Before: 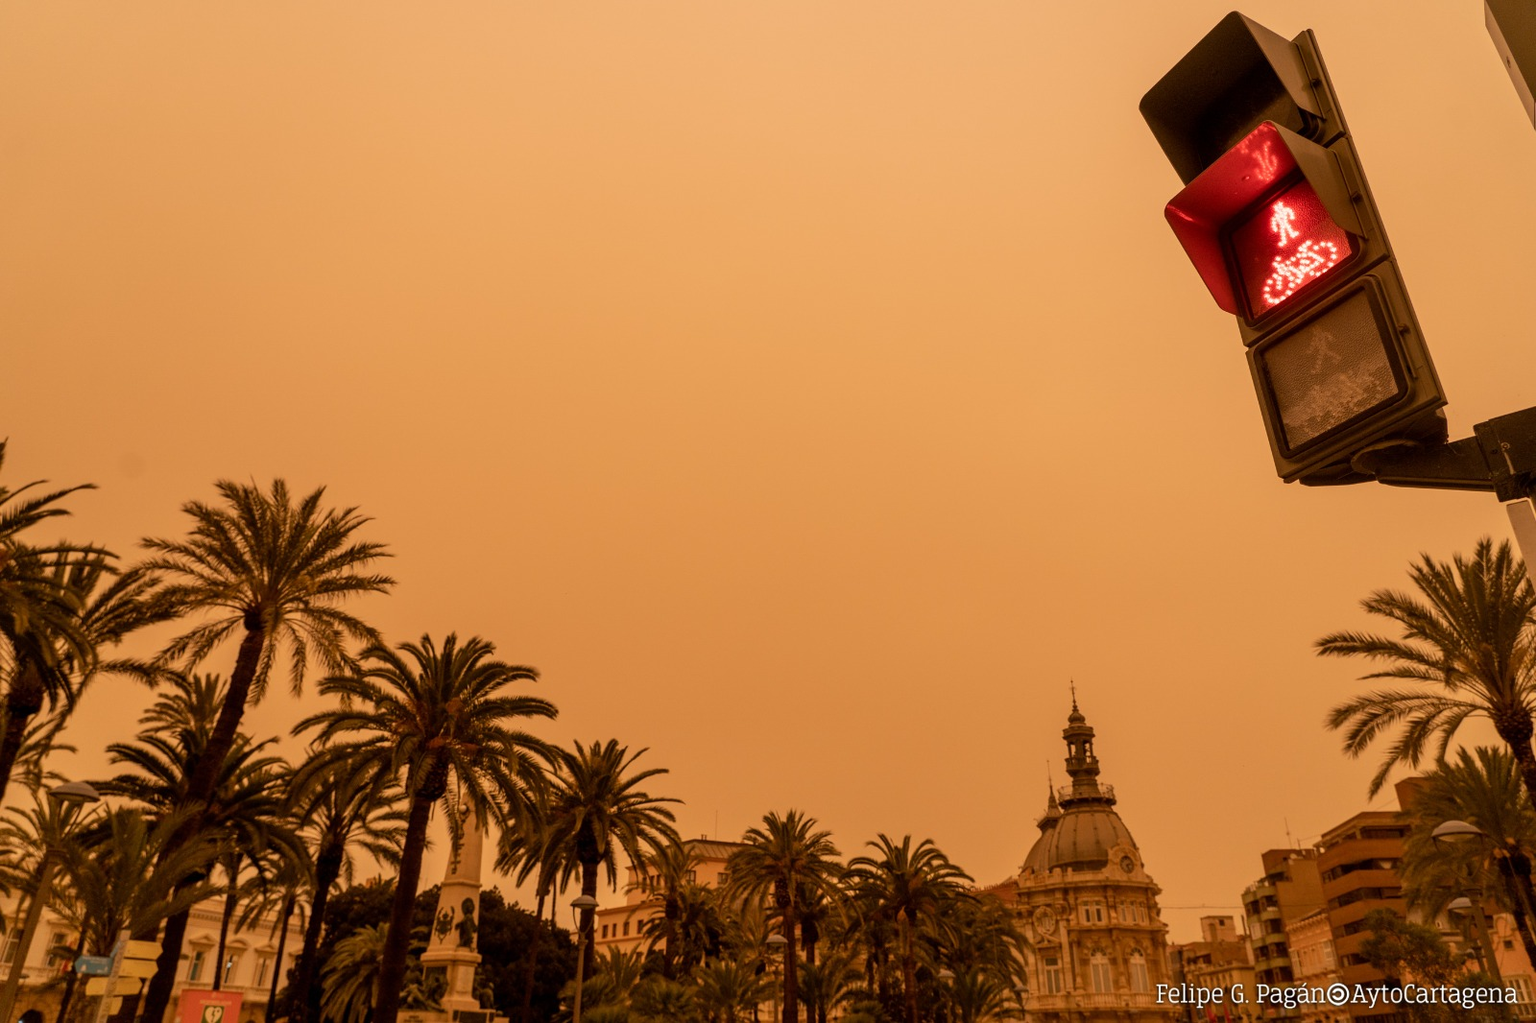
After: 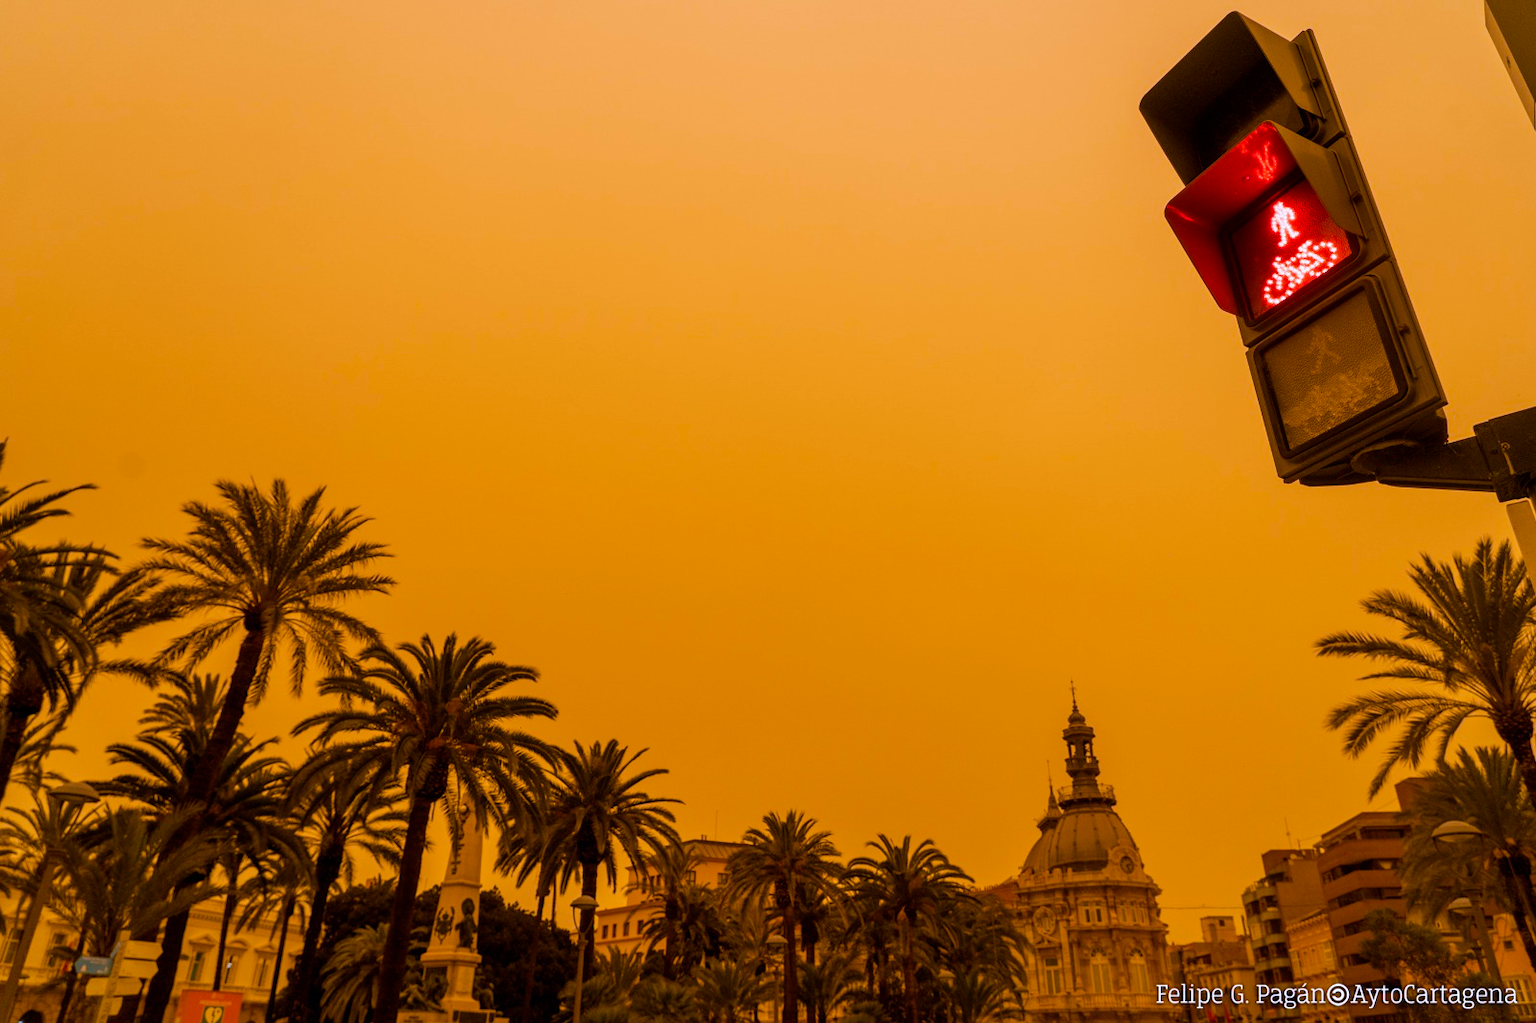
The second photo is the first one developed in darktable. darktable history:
color balance rgb: linear chroma grading › global chroma 15%, perceptual saturation grading › global saturation 30%
white balance: red 0.967, blue 1.119, emerald 0.756
